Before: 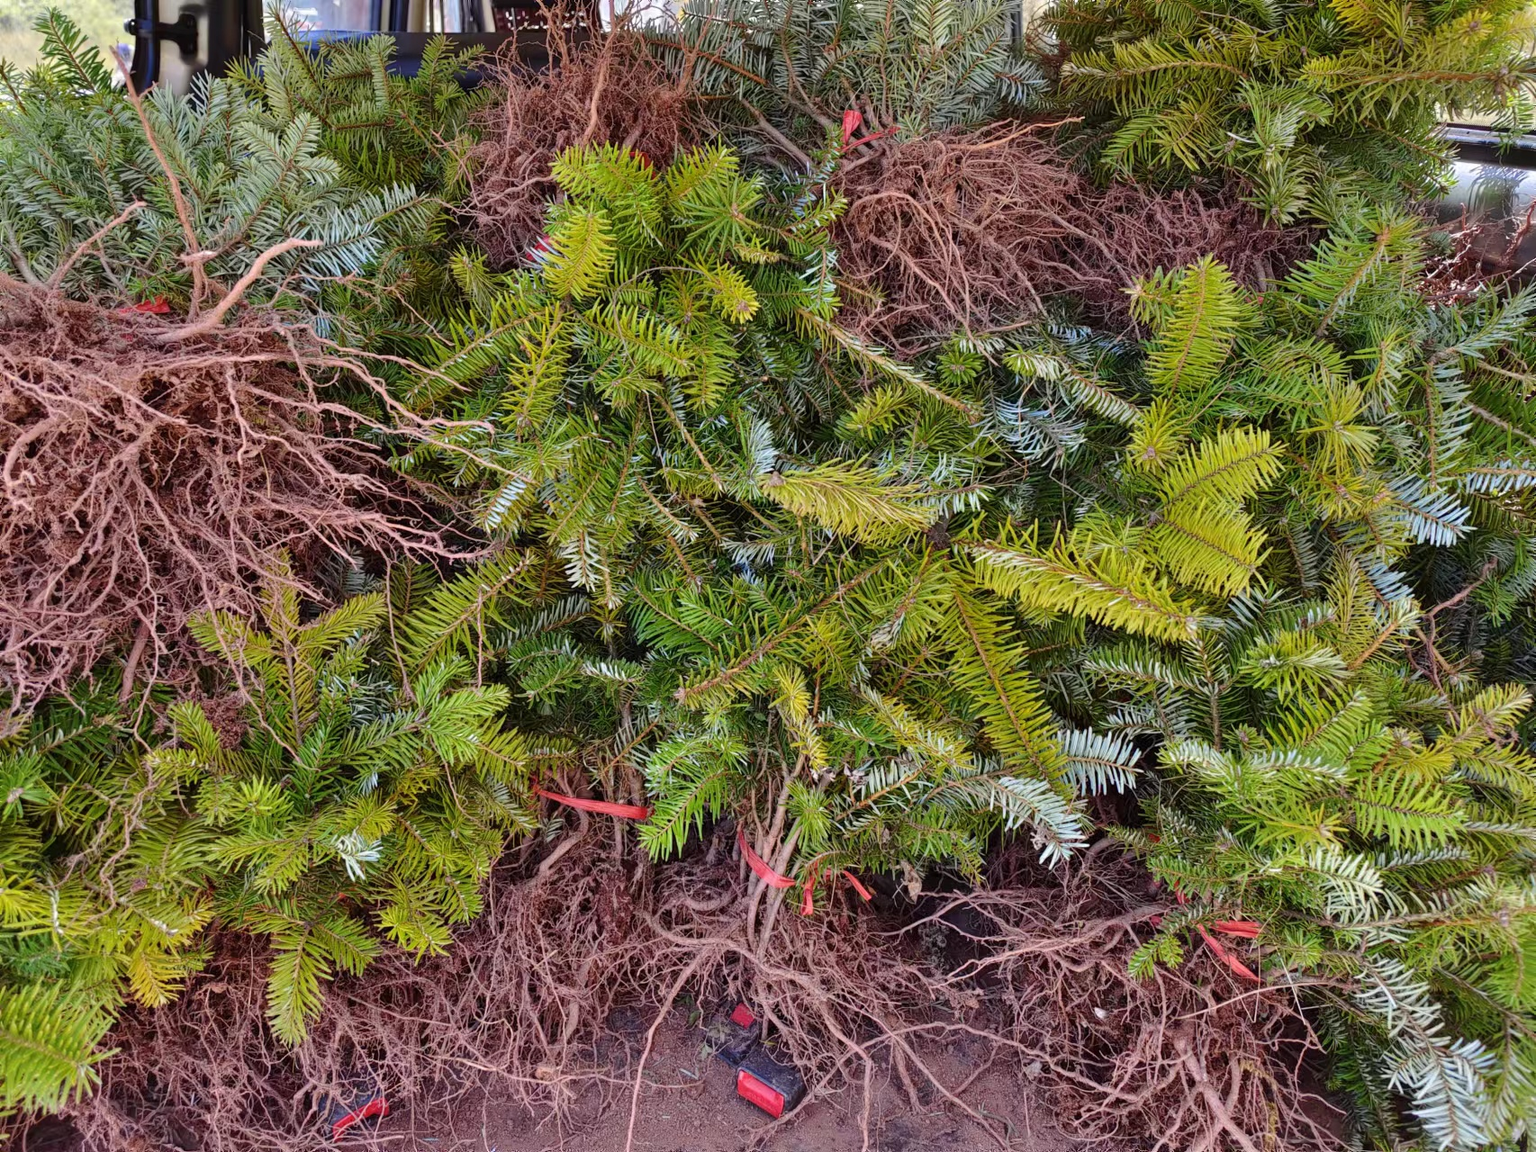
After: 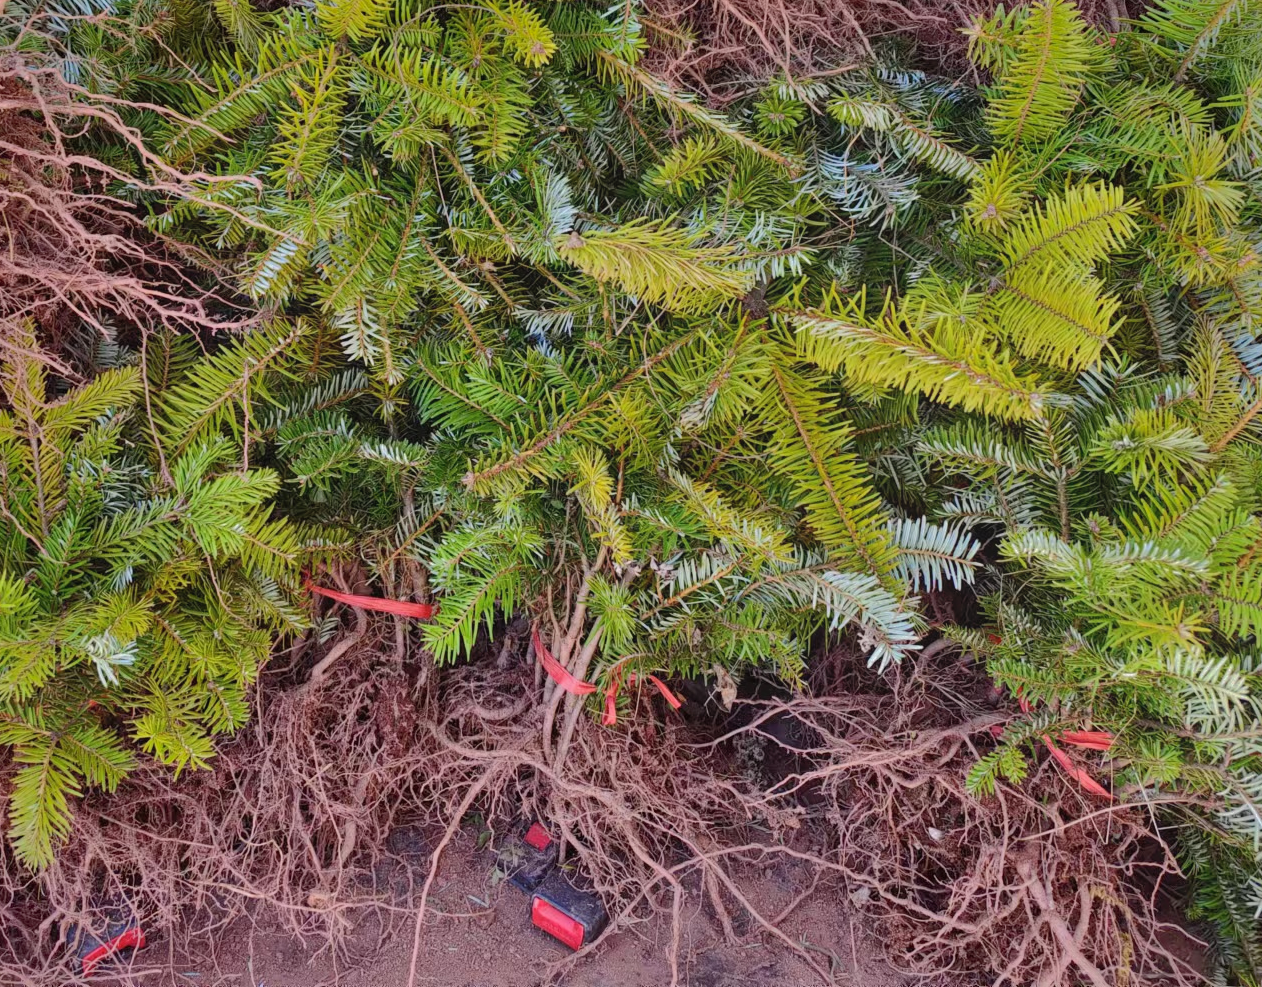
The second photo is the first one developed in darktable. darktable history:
tone equalizer: -8 EV -1.84 EV, -7 EV -1.16 EV, -6 EV -1.62 EV, smoothing diameter 25%, edges refinement/feathering 10, preserve details guided filter
crop: left 16.871%, top 22.857%, right 9.116%
bloom: threshold 82.5%, strength 16.25%
shadows and highlights: shadows 40, highlights -60
